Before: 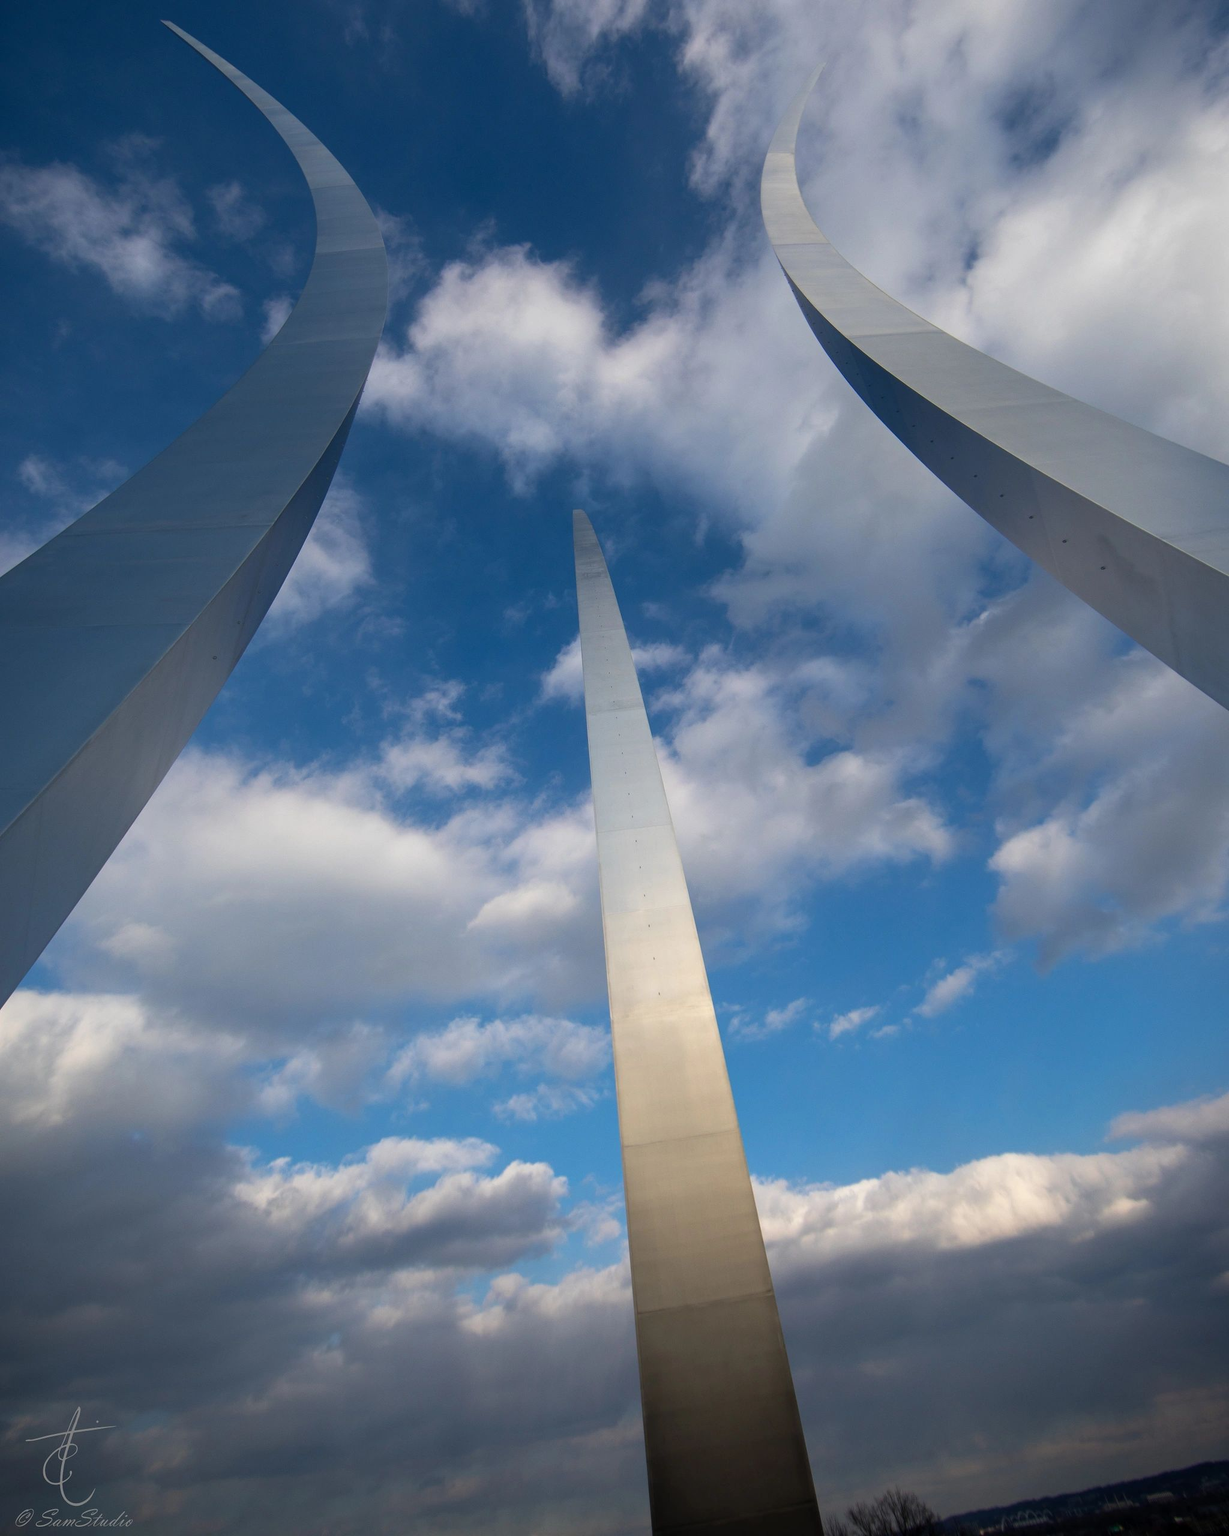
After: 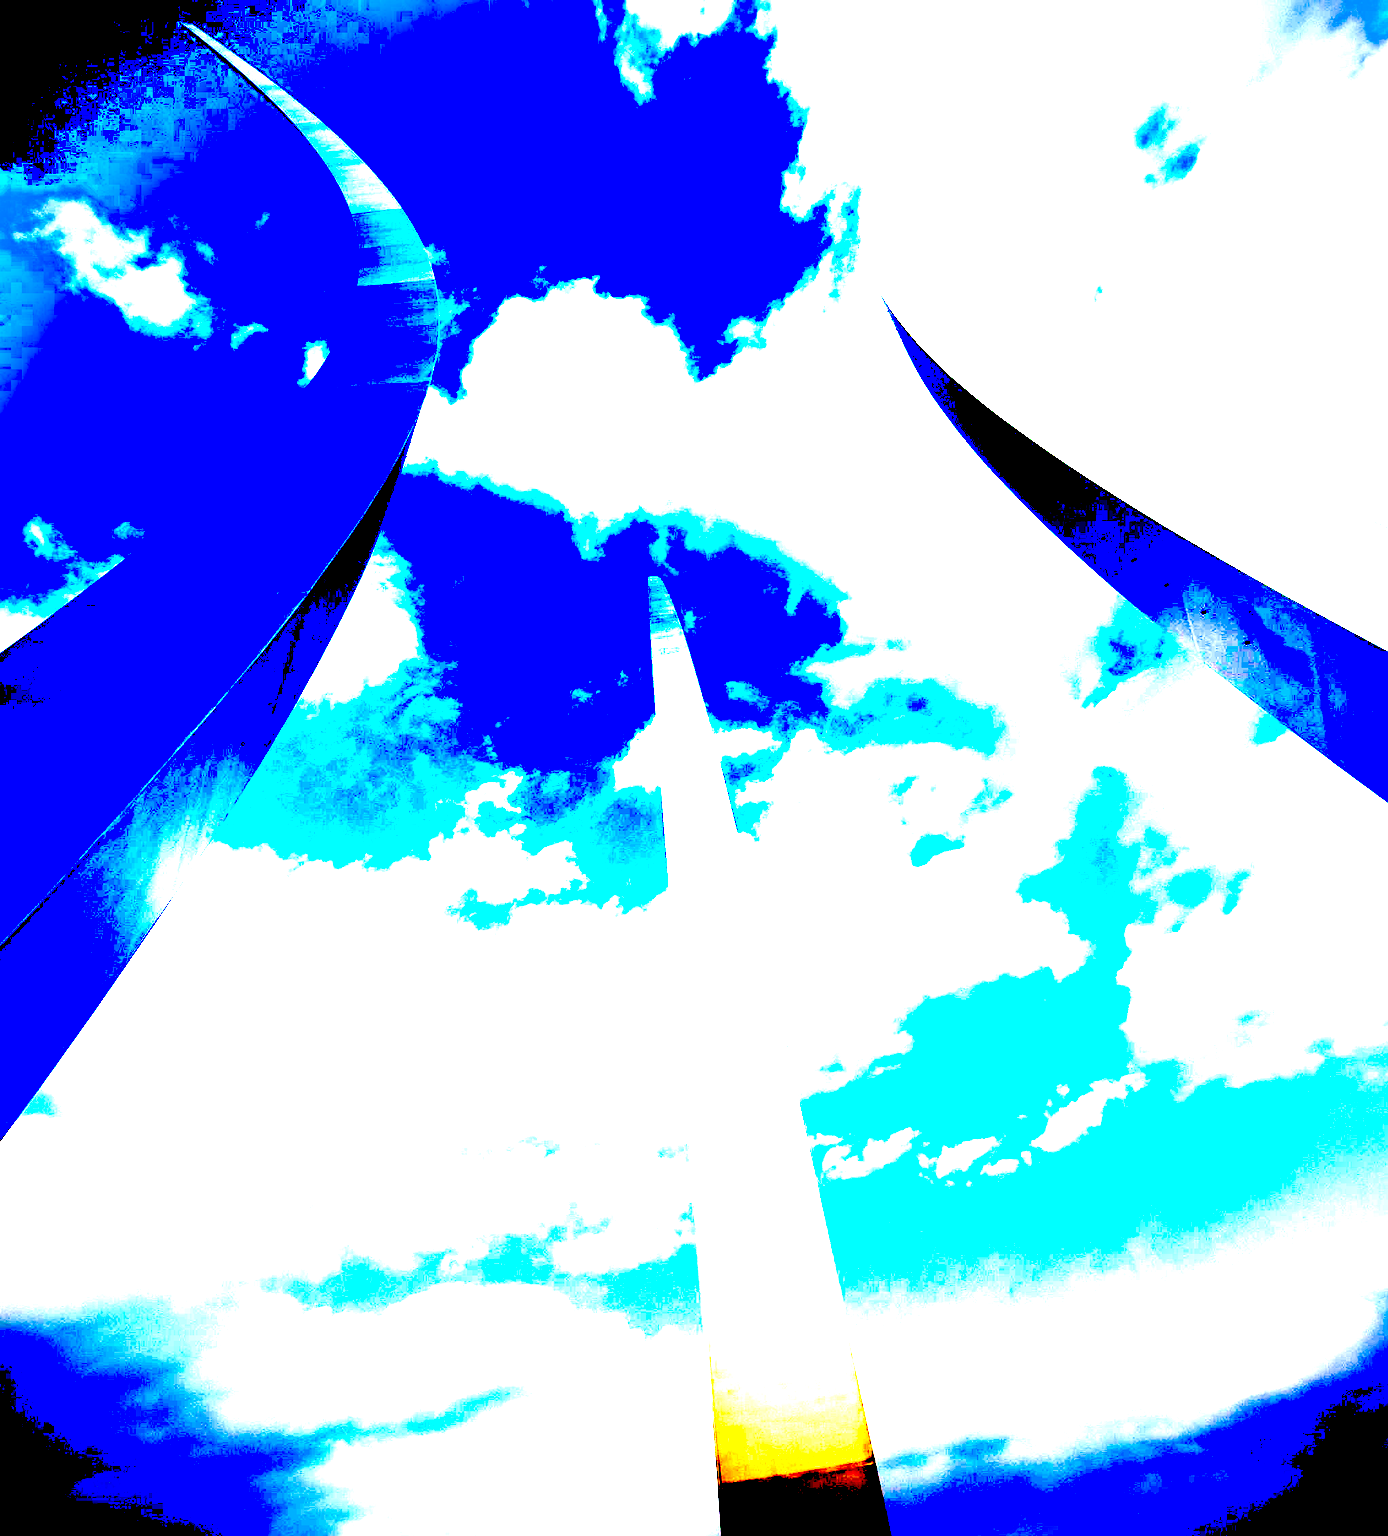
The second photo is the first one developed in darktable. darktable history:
crop and rotate: top 0%, bottom 11.562%
exposure: black level correction 0.099, exposure 3.093 EV, compensate highlight preservation false
color correction: highlights a* 1.46, highlights b* 18.18
vignetting: fall-off start 79.67%, brightness -0.575
